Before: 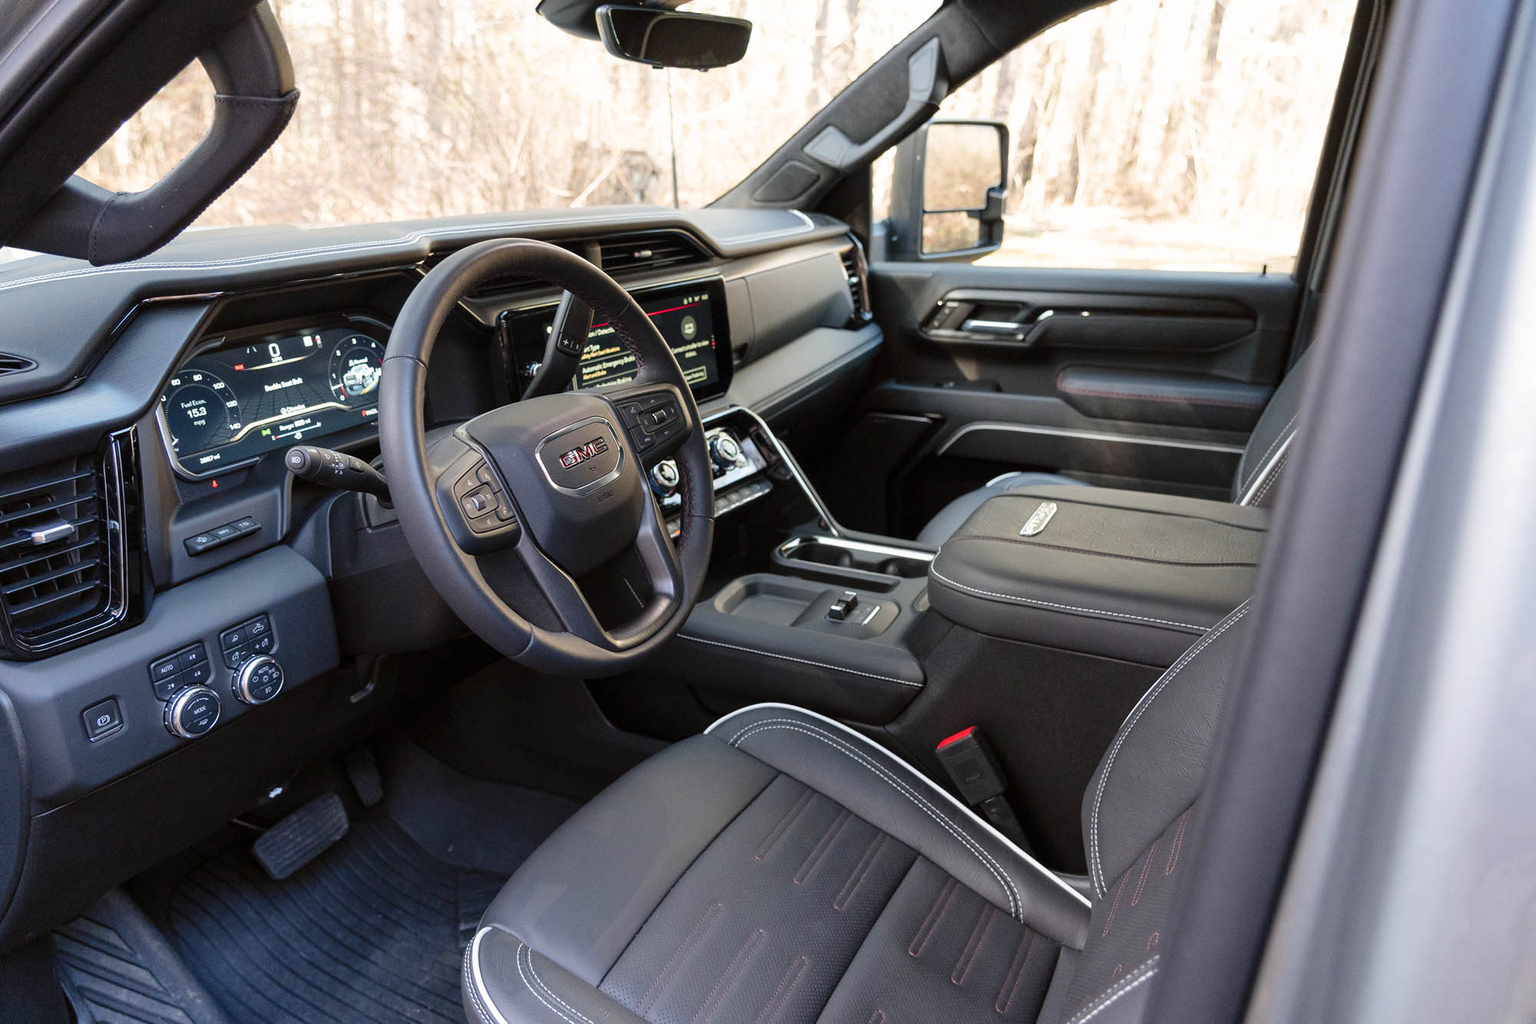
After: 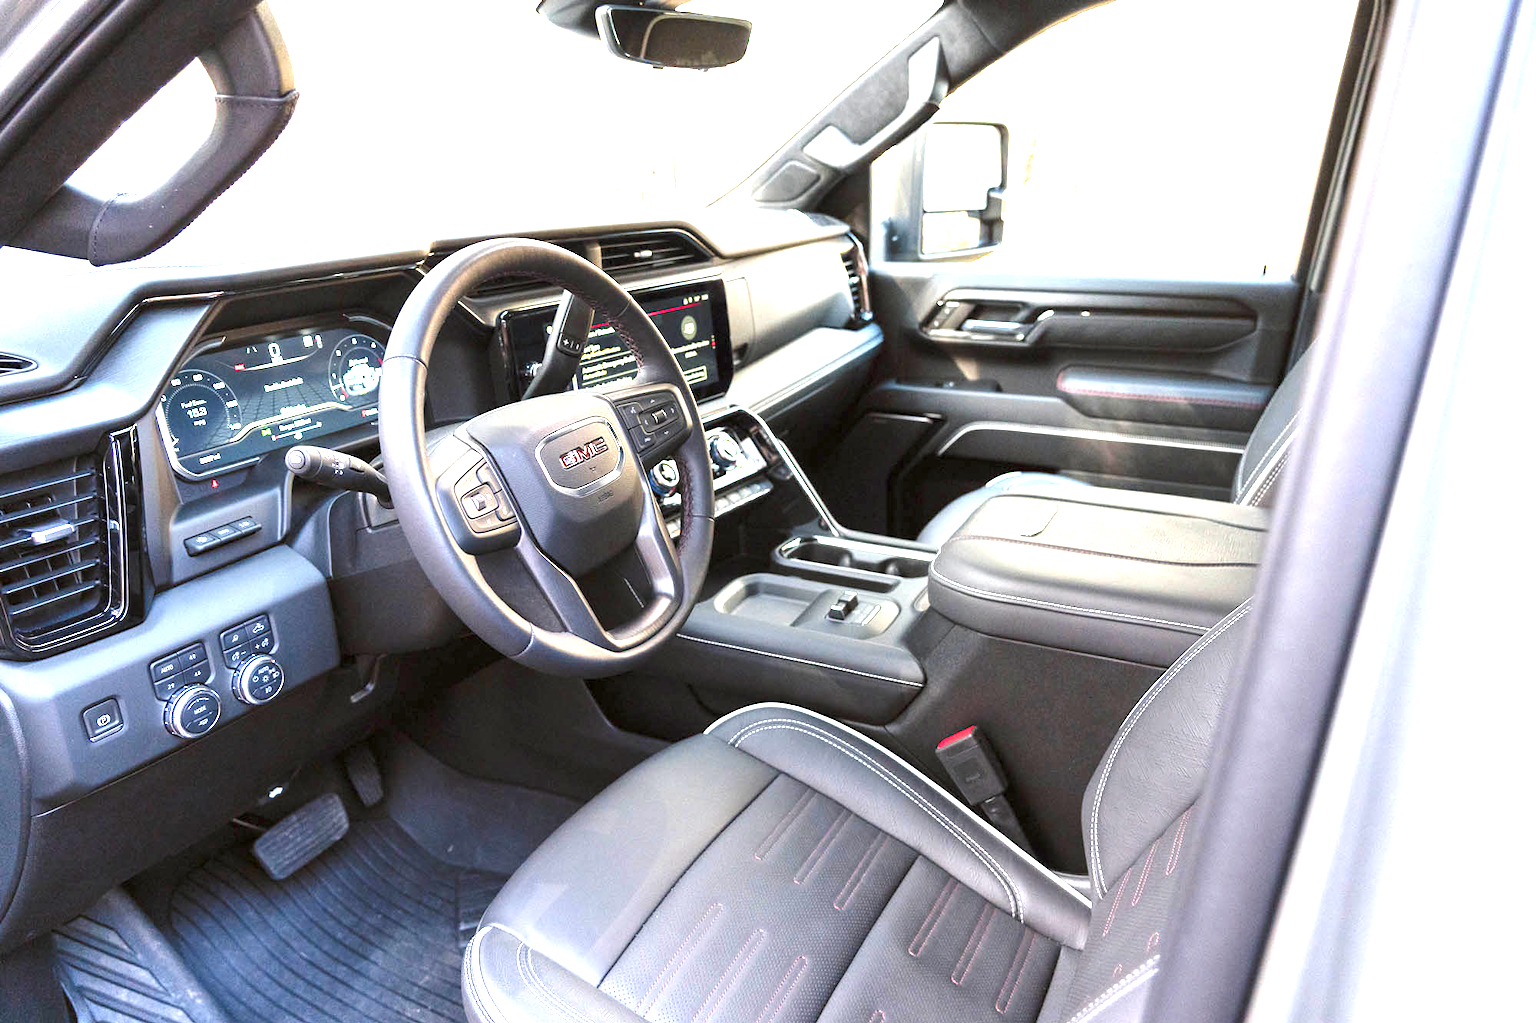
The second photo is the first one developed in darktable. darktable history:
exposure: exposure 1.99 EV, compensate highlight preservation false
